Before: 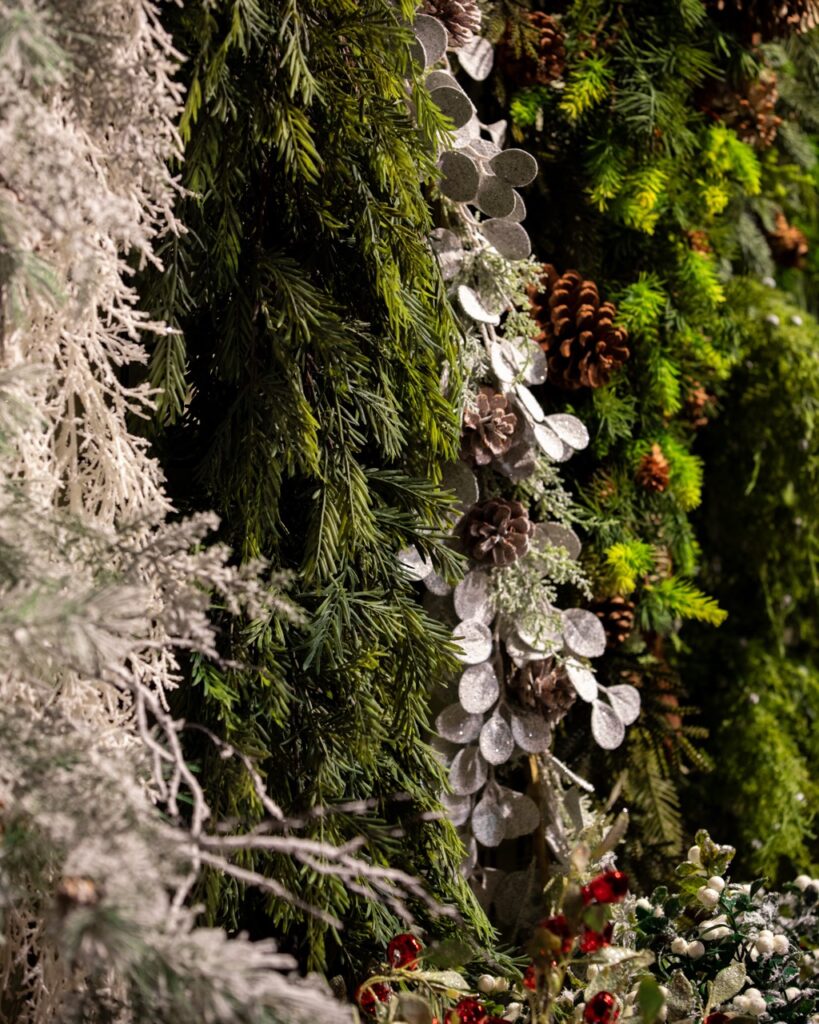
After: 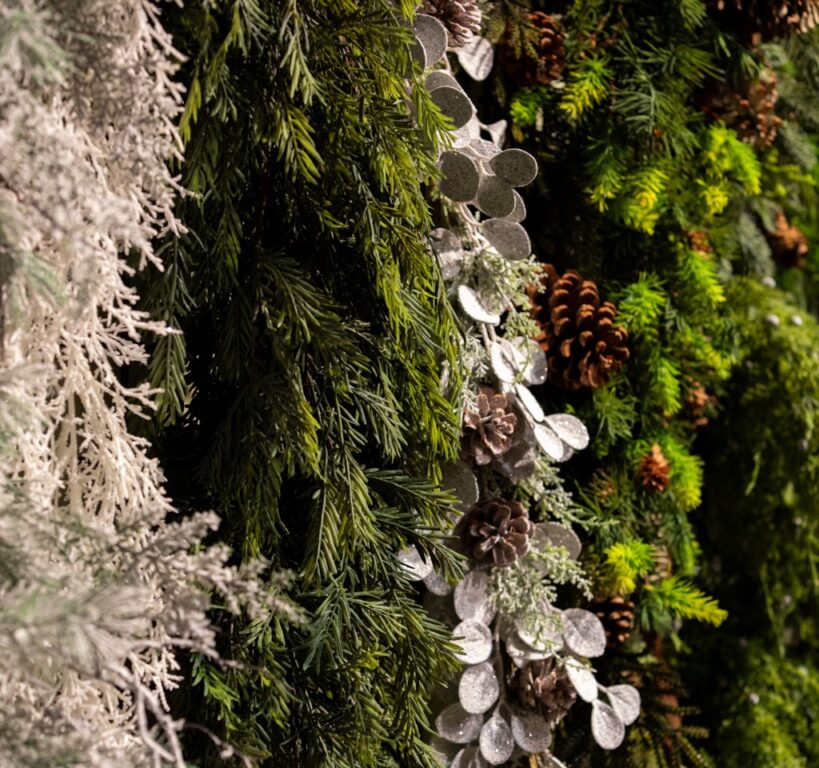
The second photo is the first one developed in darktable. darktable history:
exposure: compensate highlight preservation false
crop: bottom 24.988%
